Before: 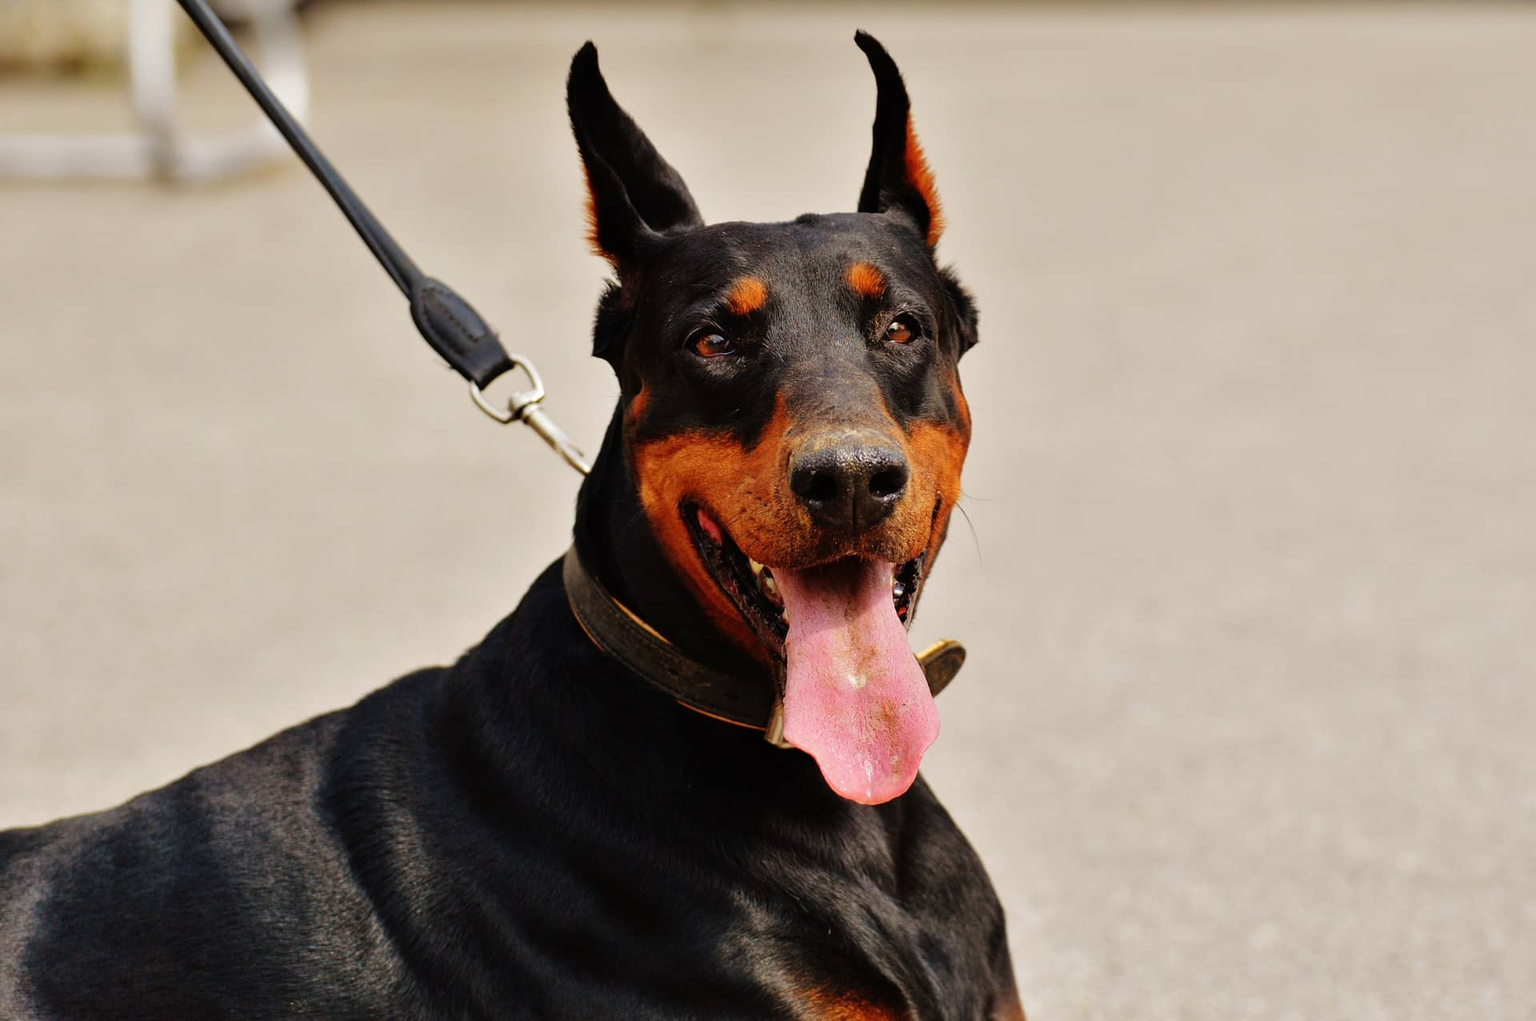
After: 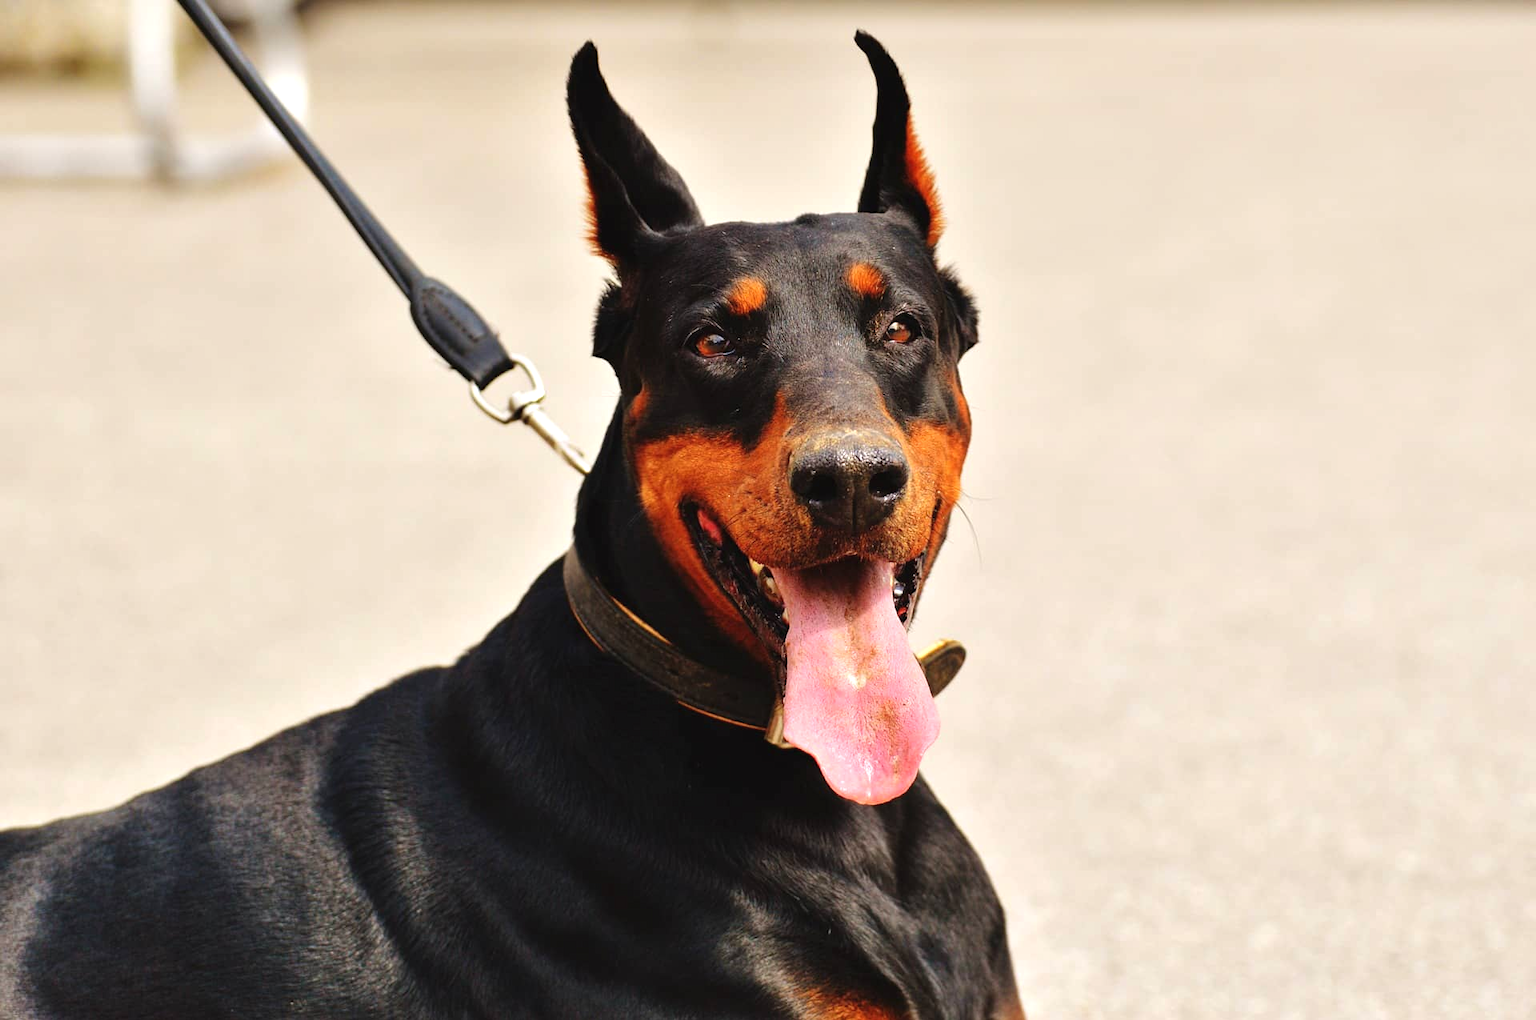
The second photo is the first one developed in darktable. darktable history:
white balance: red 1, blue 1
exposure: black level correction -0.002, exposure 0.54 EV, compensate highlight preservation false
